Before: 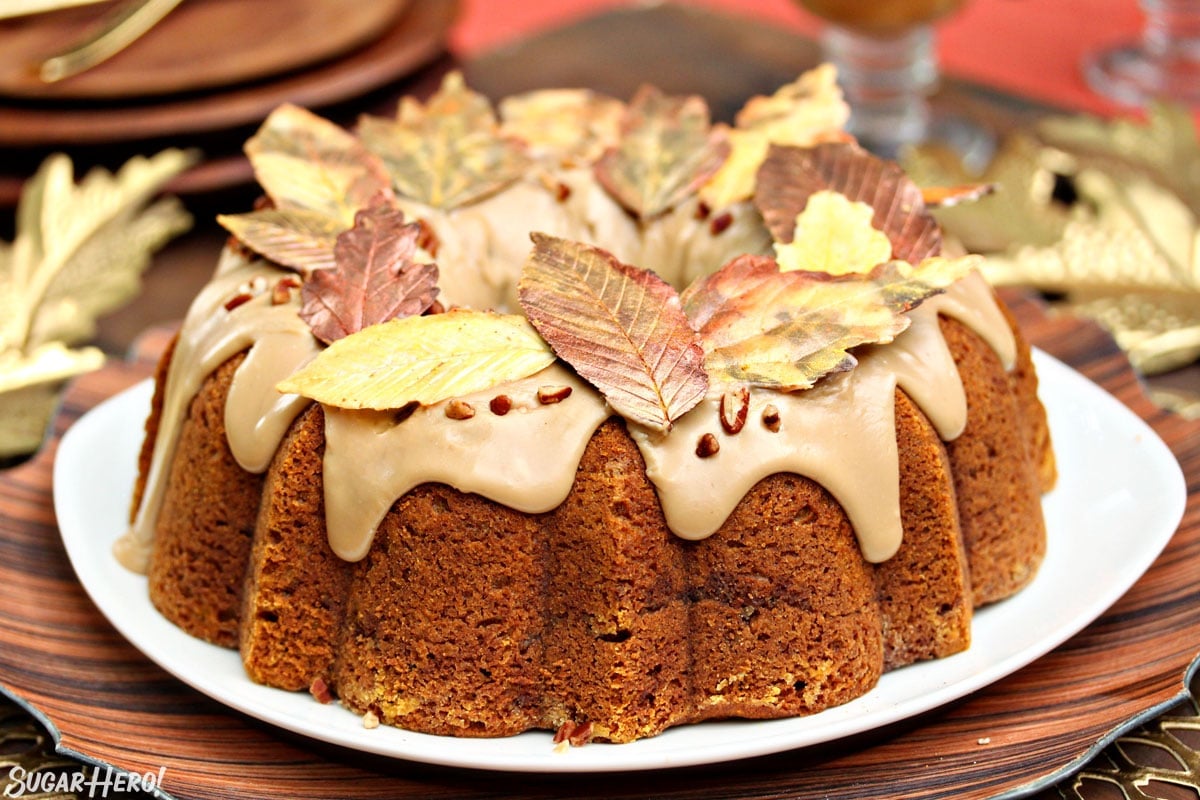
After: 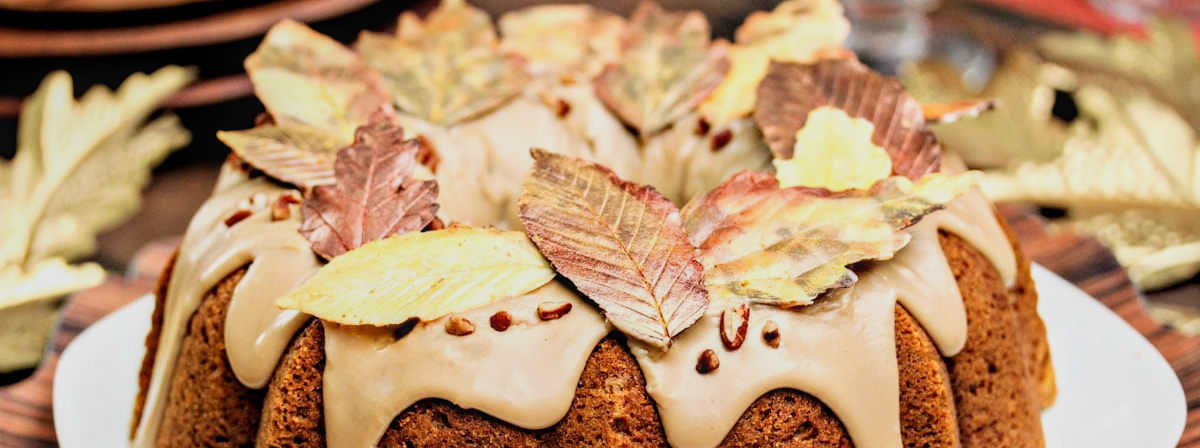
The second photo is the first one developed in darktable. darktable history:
filmic rgb: black relative exposure -5 EV, hardness 2.88, contrast 1.3, highlights saturation mix -30%
local contrast: on, module defaults
crop and rotate: top 10.605%, bottom 33.274%
